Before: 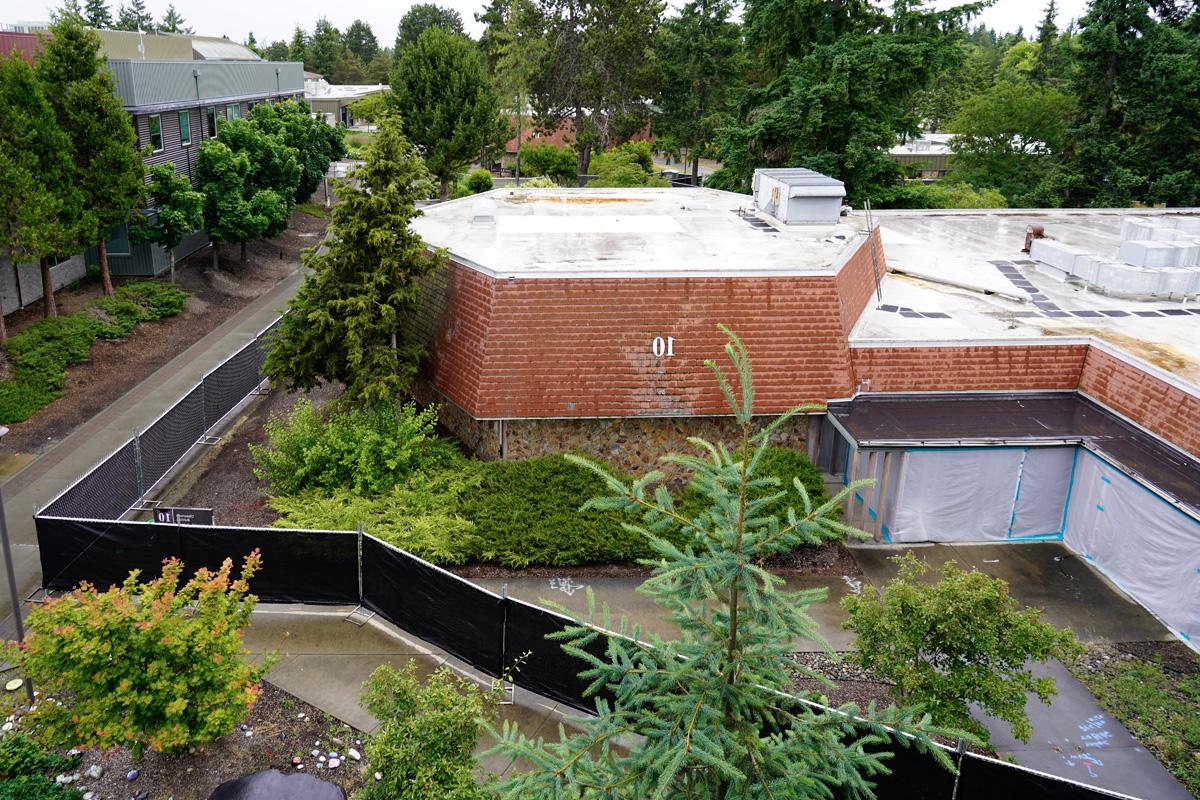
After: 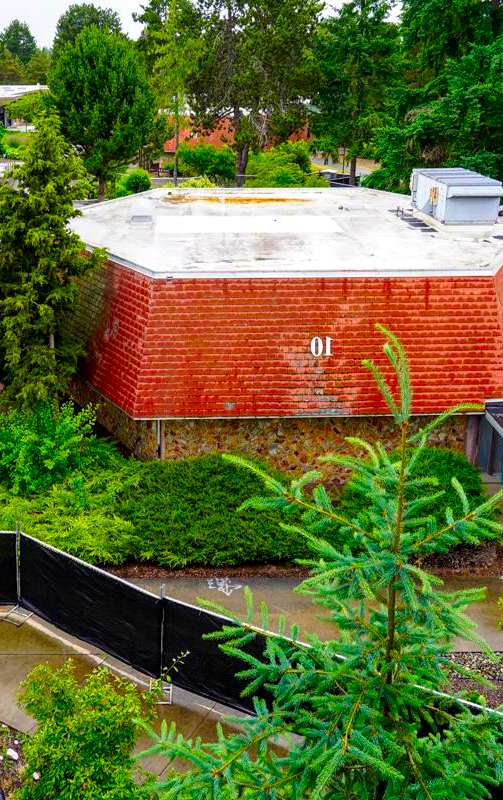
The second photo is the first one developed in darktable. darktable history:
crop: left 28.512%, right 29.534%
color correction: highlights b* -0.028, saturation 2.1
local contrast: on, module defaults
